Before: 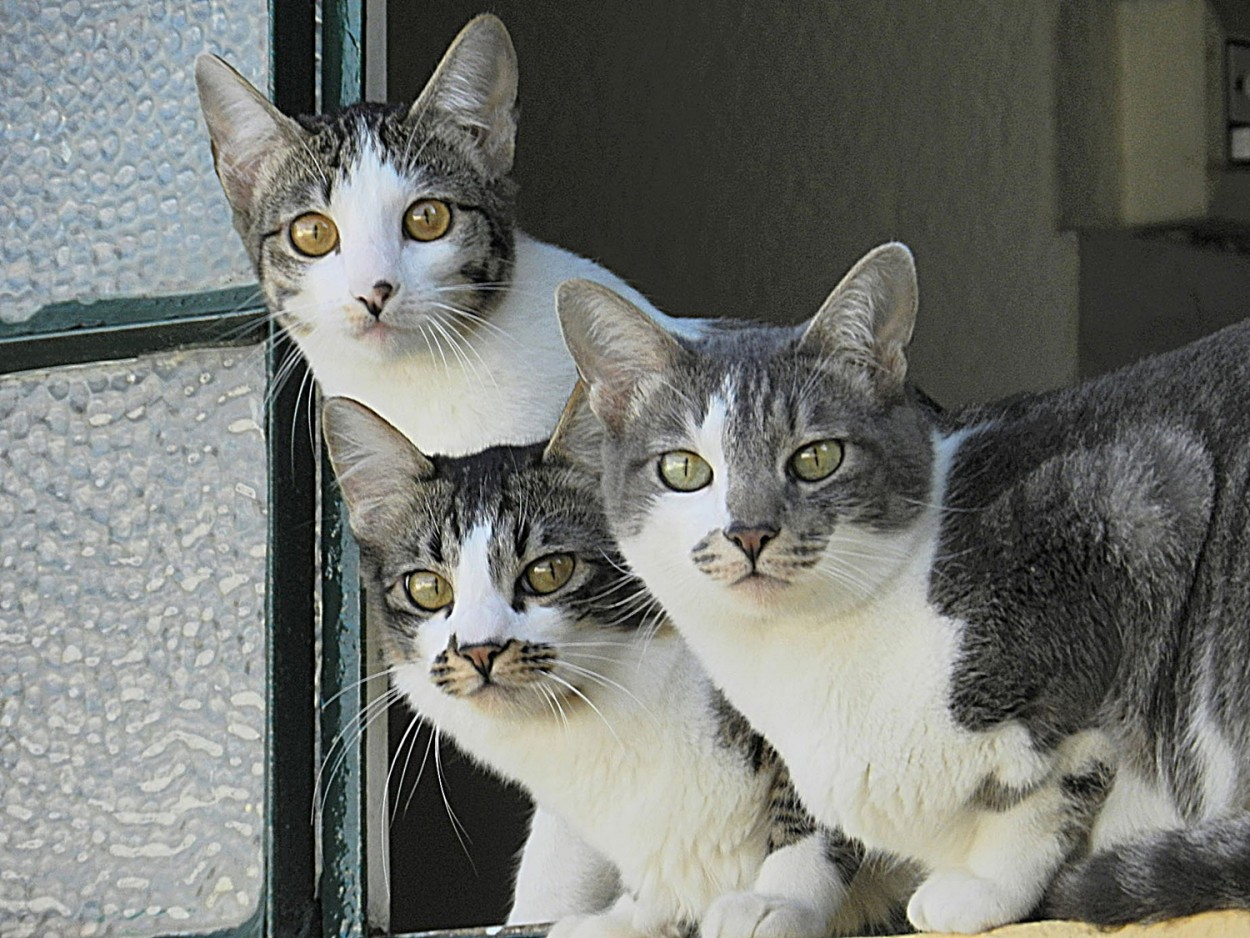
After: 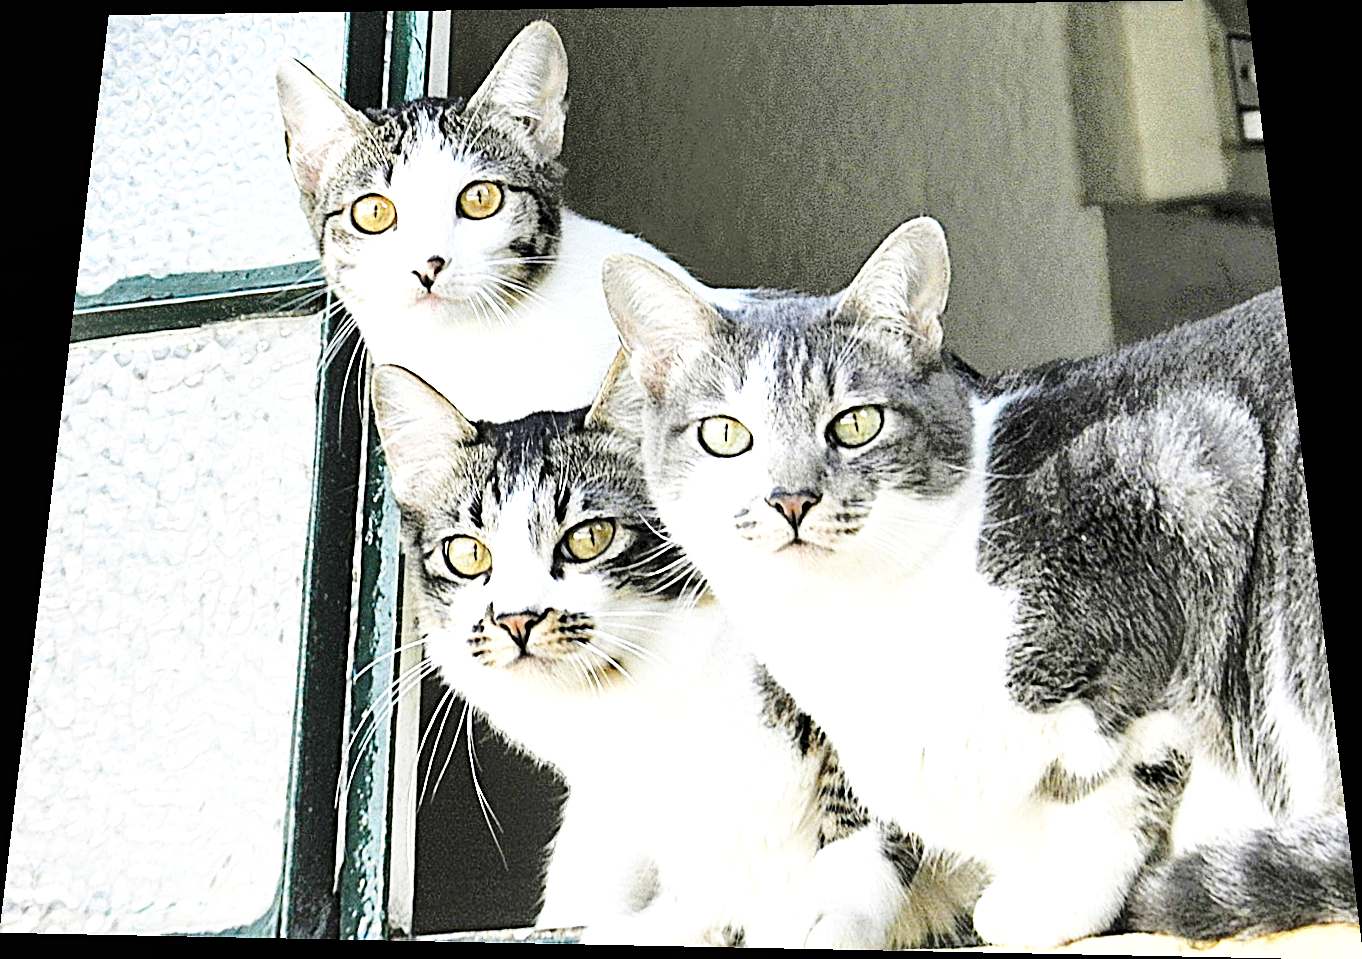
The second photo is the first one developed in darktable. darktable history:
exposure: black level correction 0, exposure 1.1 EV, compensate exposure bias true, compensate highlight preservation false
sharpen: on, module defaults
base curve: curves: ch0 [(0, 0) (0.032, 0.037) (0.105, 0.228) (0.435, 0.76) (0.856, 0.983) (1, 1)], preserve colors none
rotate and perspective: rotation 0.128°, lens shift (vertical) -0.181, lens shift (horizontal) -0.044, shear 0.001, automatic cropping off
contrast equalizer: y [[0.514, 0.573, 0.581, 0.508, 0.5, 0.5], [0.5 ×6], [0.5 ×6], [0 ×6], [0 ×6]]
